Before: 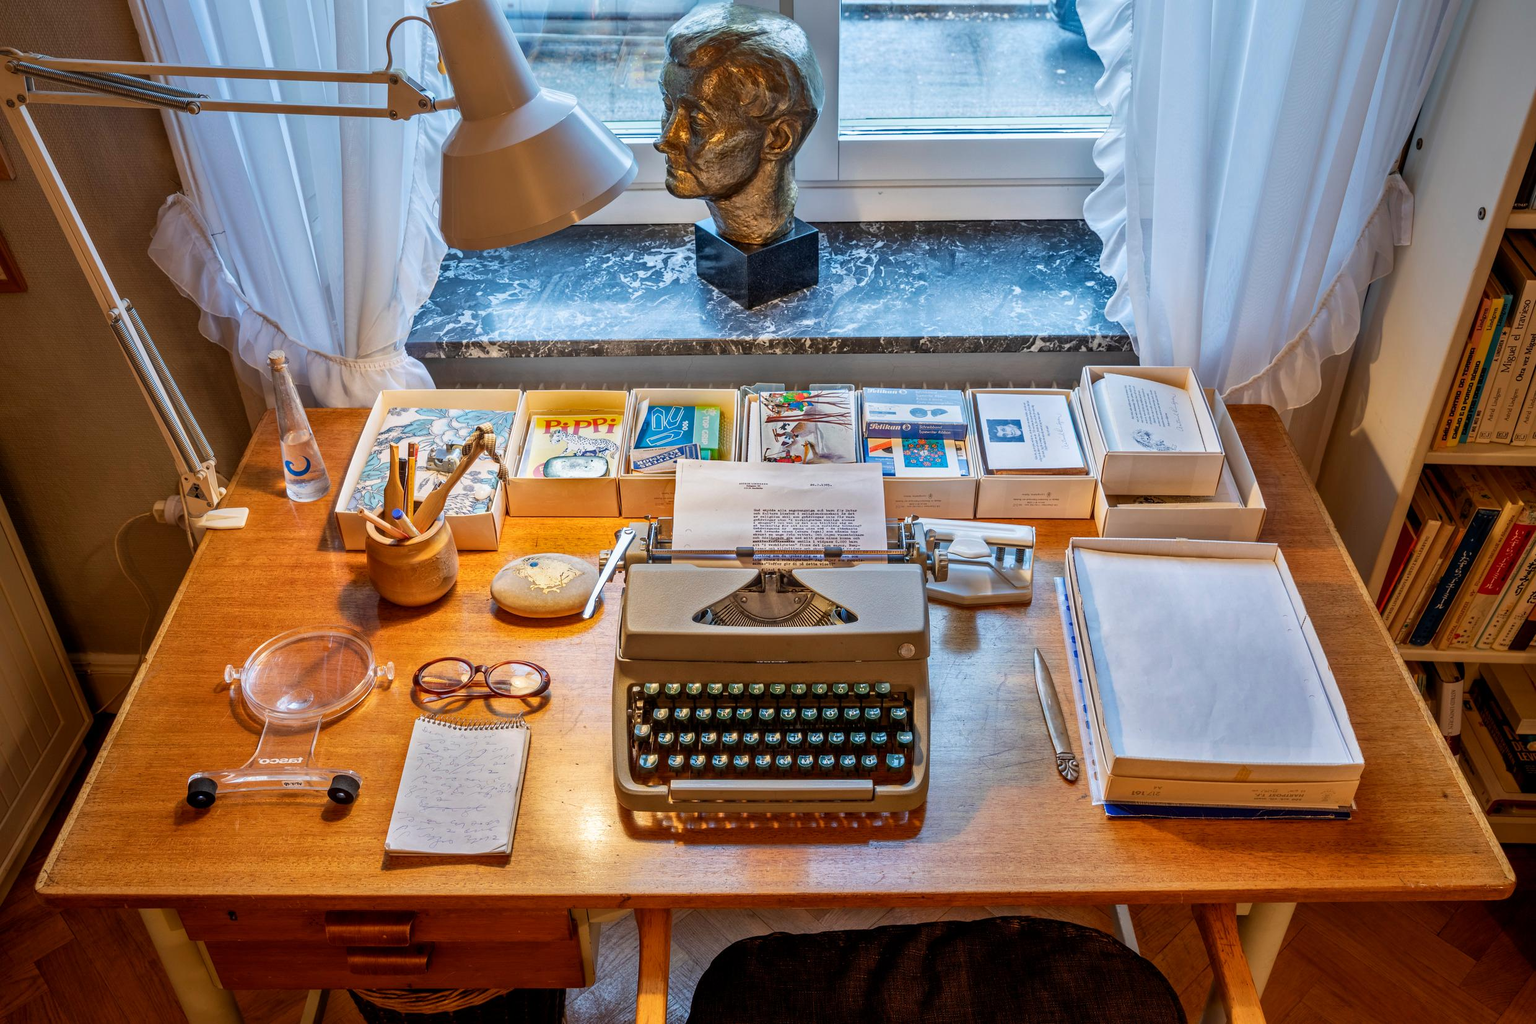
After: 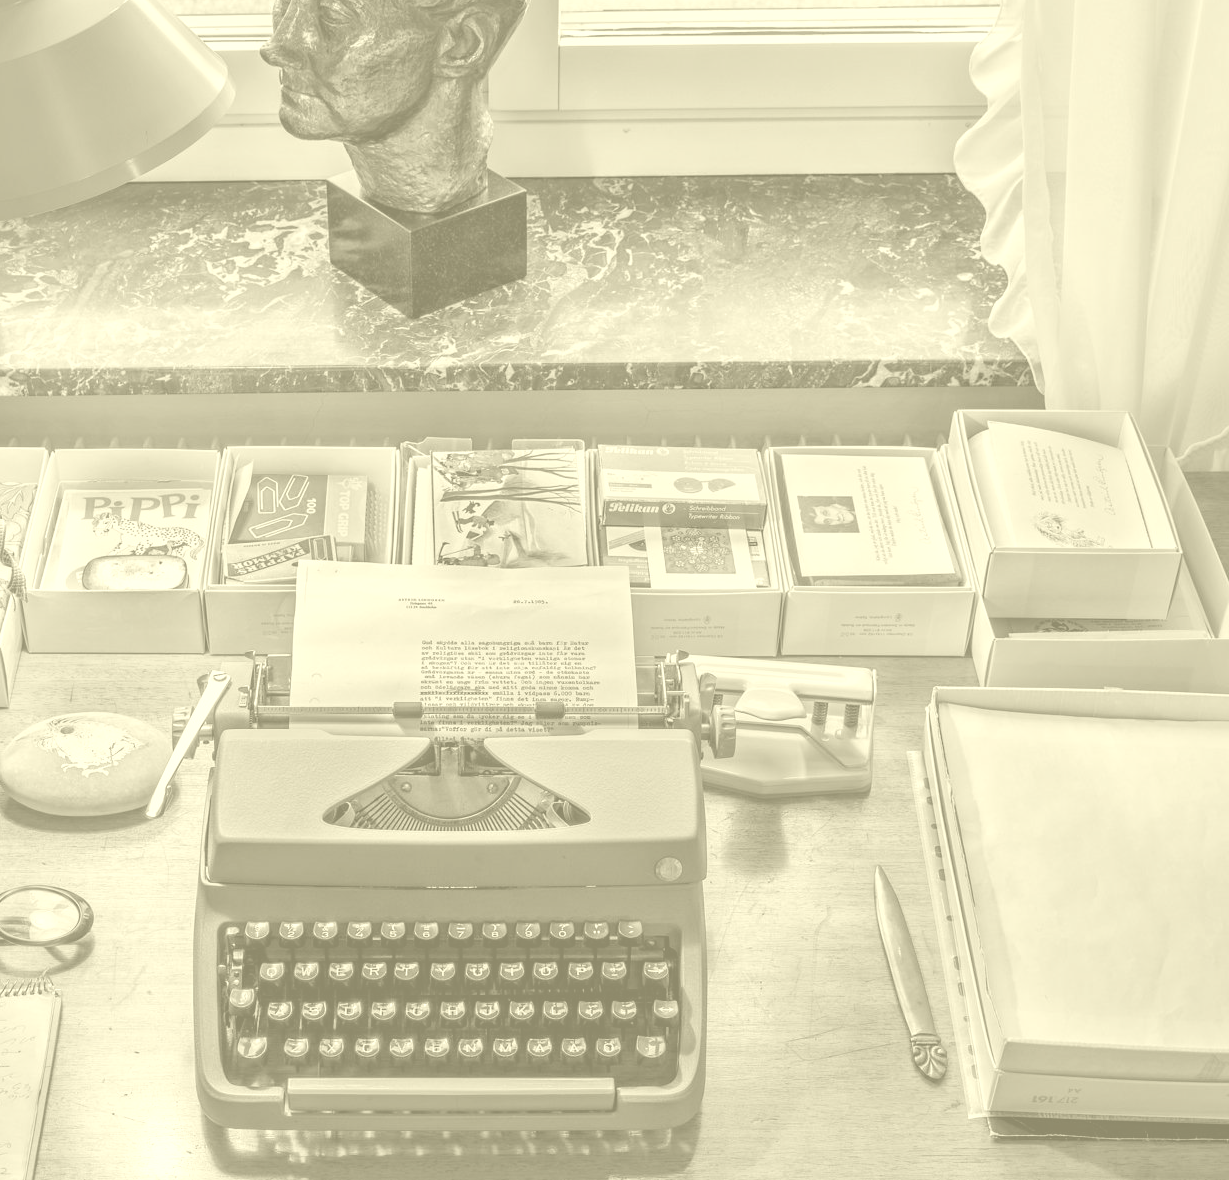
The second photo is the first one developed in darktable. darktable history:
crop: left 32.075%, top 10.976%, right 18.355%, bottom 17.596%
colorize: hue 43.2°, saturation 40%, version 1
